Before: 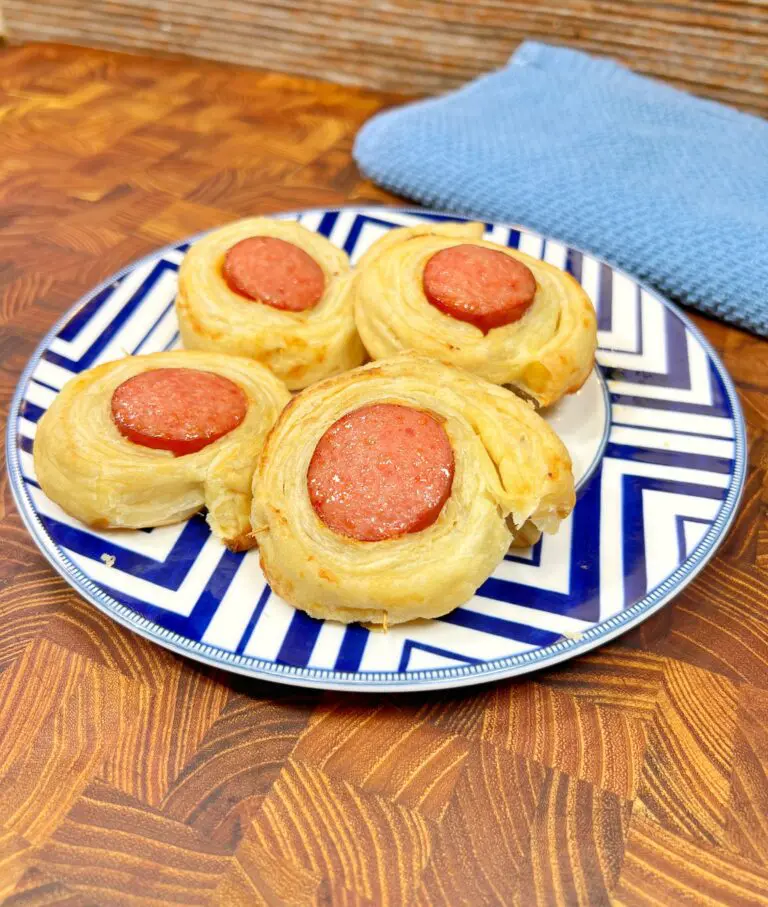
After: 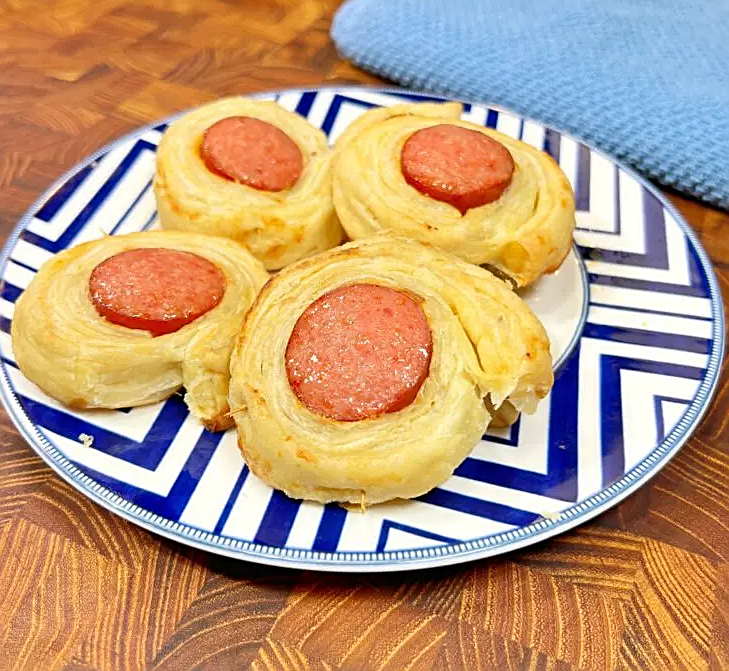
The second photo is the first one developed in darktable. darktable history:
crop and rotate: left 2.991%, top 13.302%, right 1.981%, bottom 12.636%
sharpen: amount 0.6
